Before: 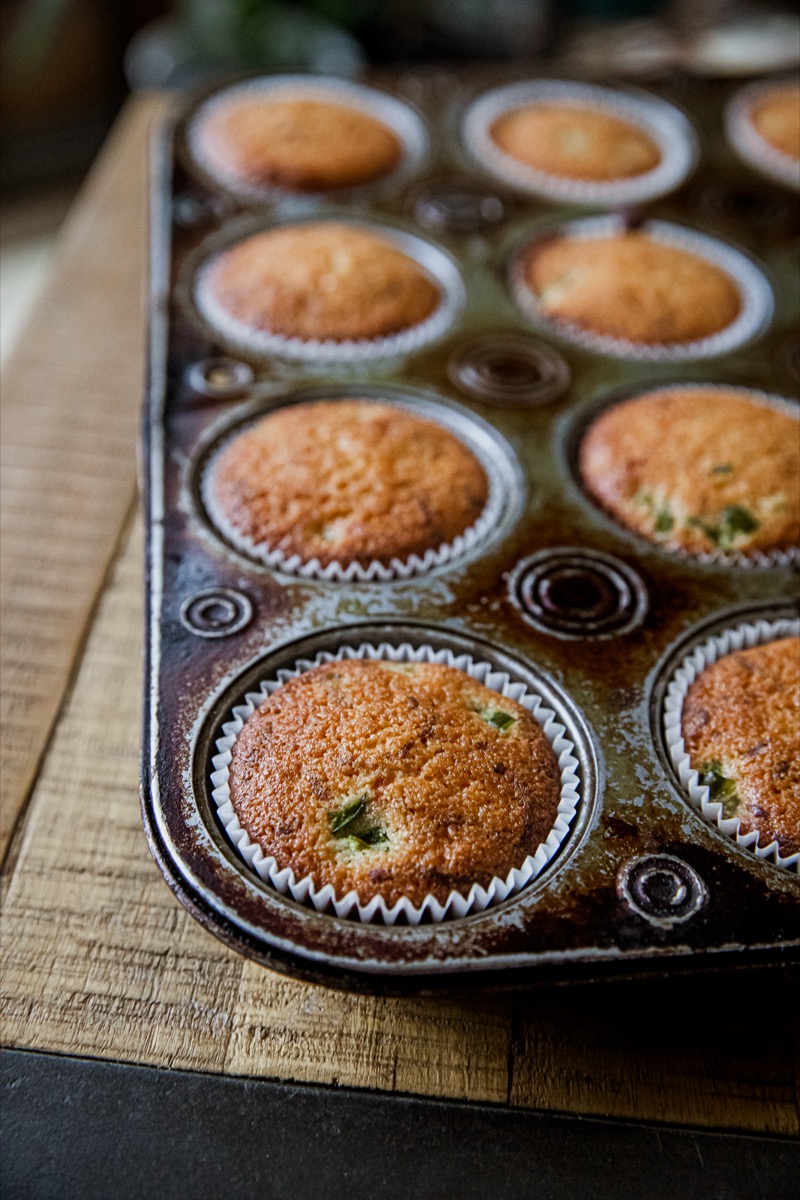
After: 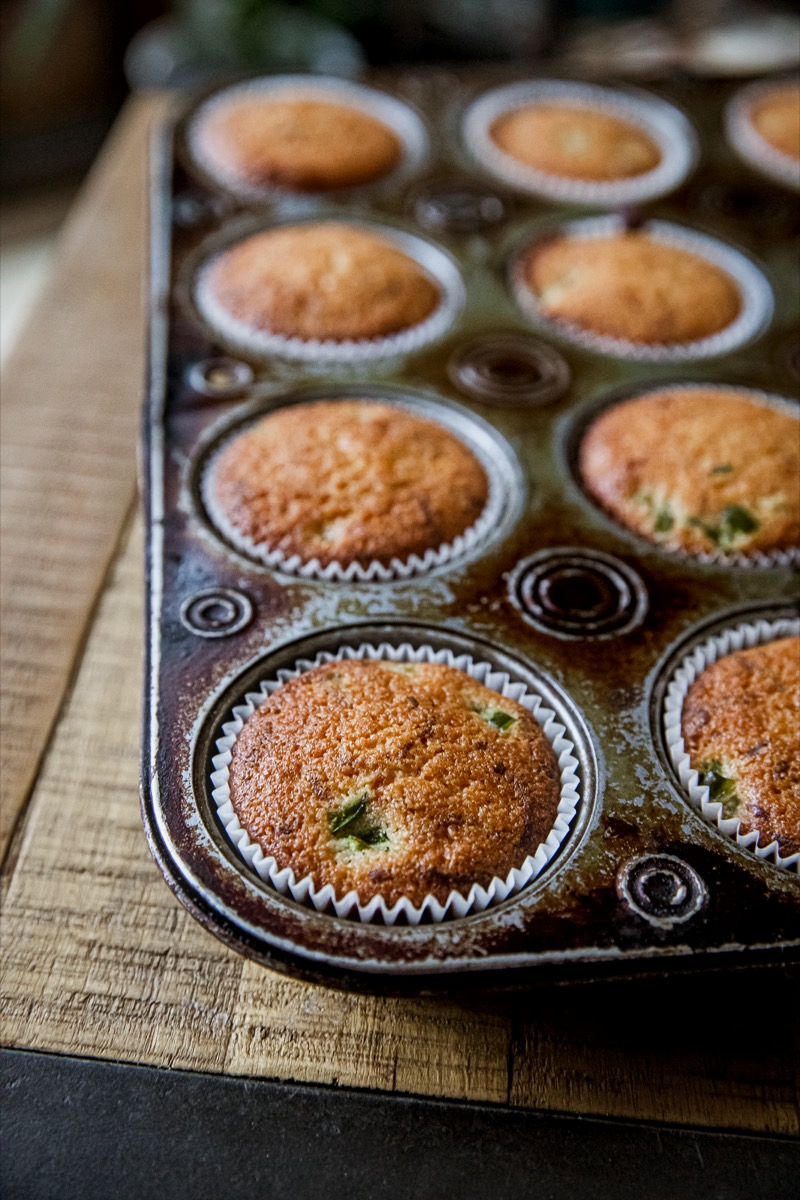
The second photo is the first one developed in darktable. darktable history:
bloom: size 5%, threshold 95%, strength 15%
local contrast: mode bilateral grid, contrast 20, coarseness 50, detail 120%, midtone range 0.2
